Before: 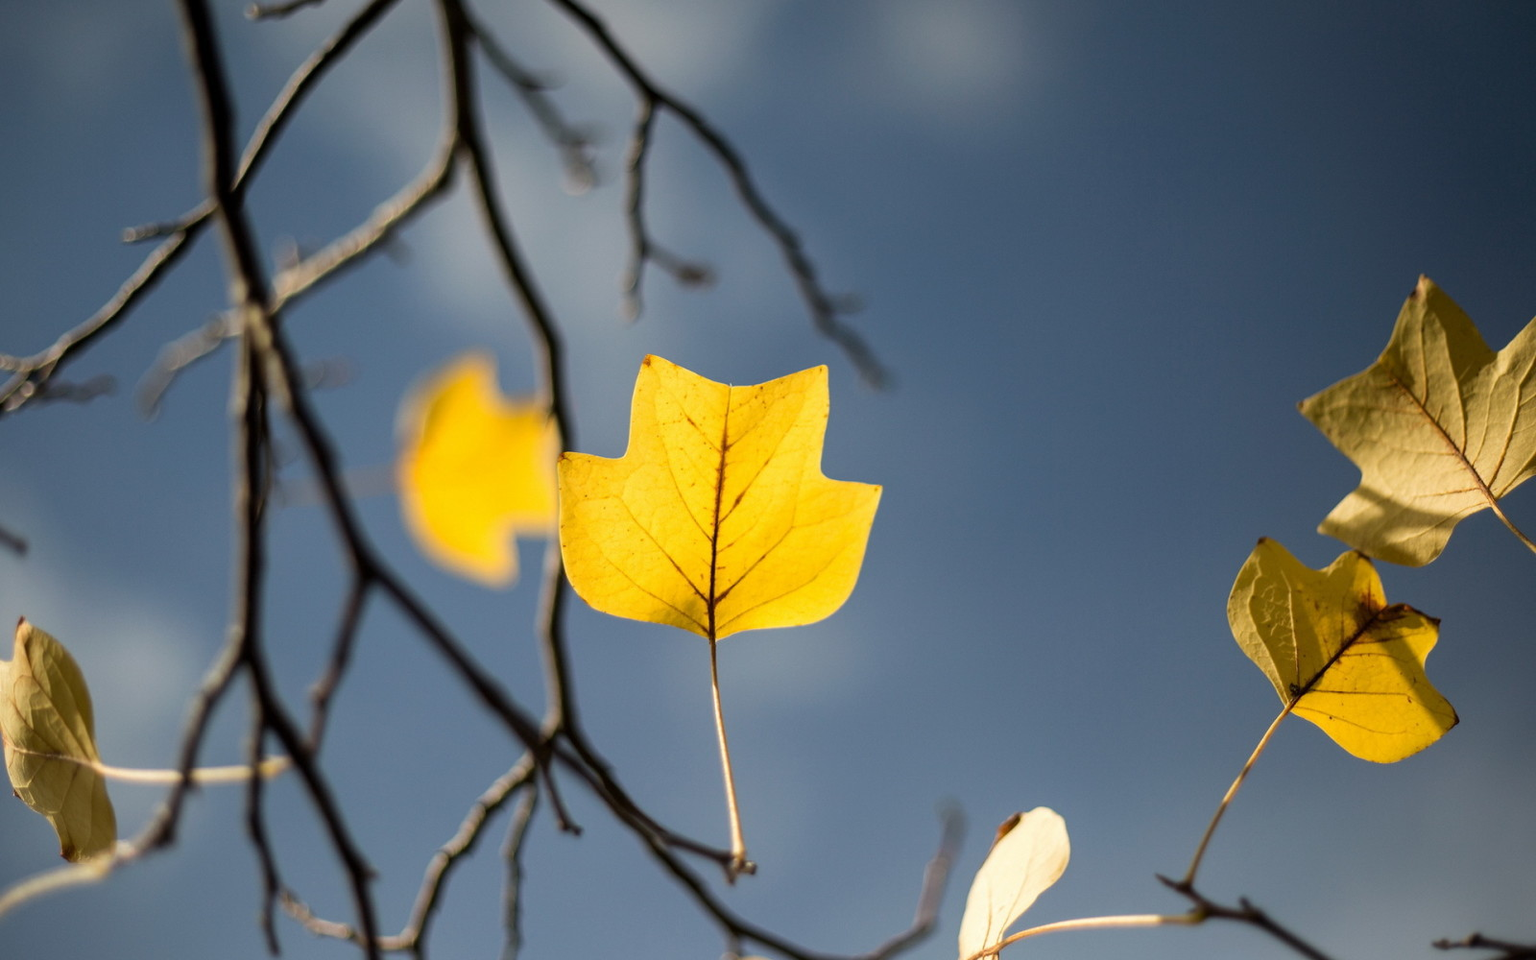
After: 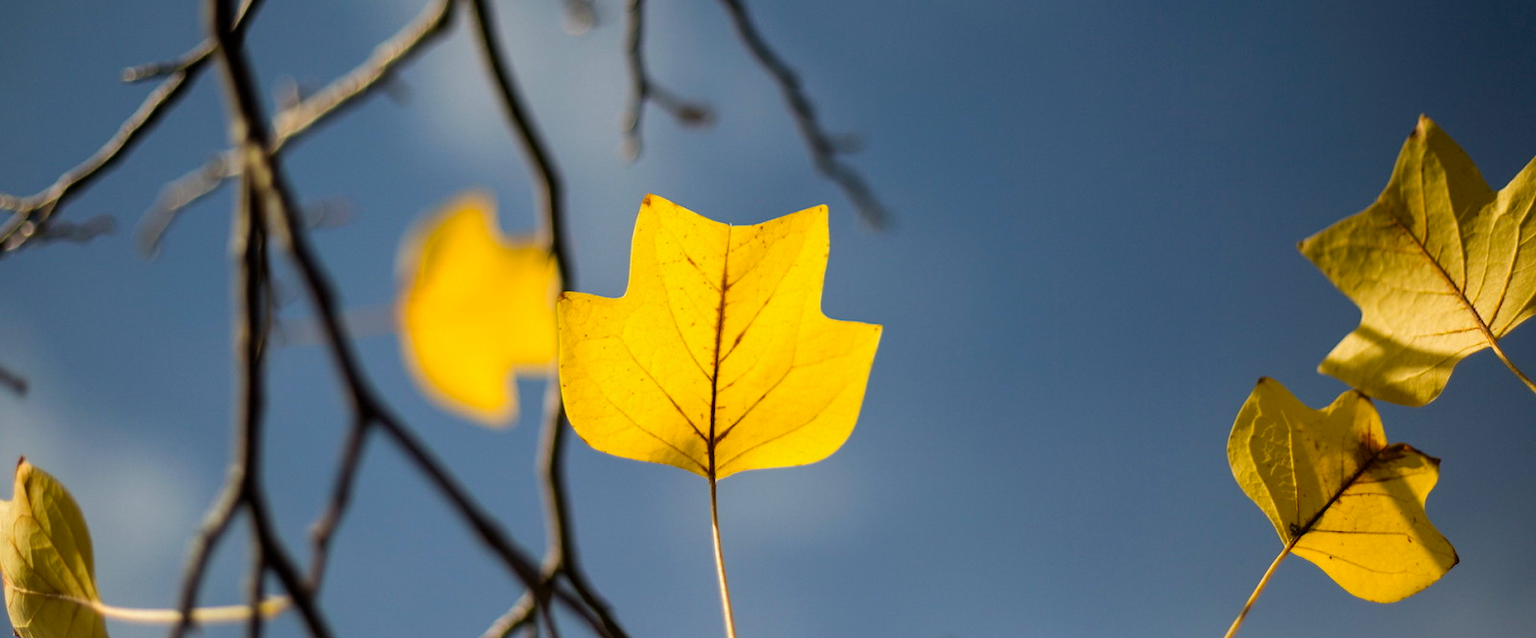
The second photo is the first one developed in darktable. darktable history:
crop: top 16.727%, bottom 16.727%
color balance rgb: perceptual saturation grading › global saturation 20%, global vibrance 20%
